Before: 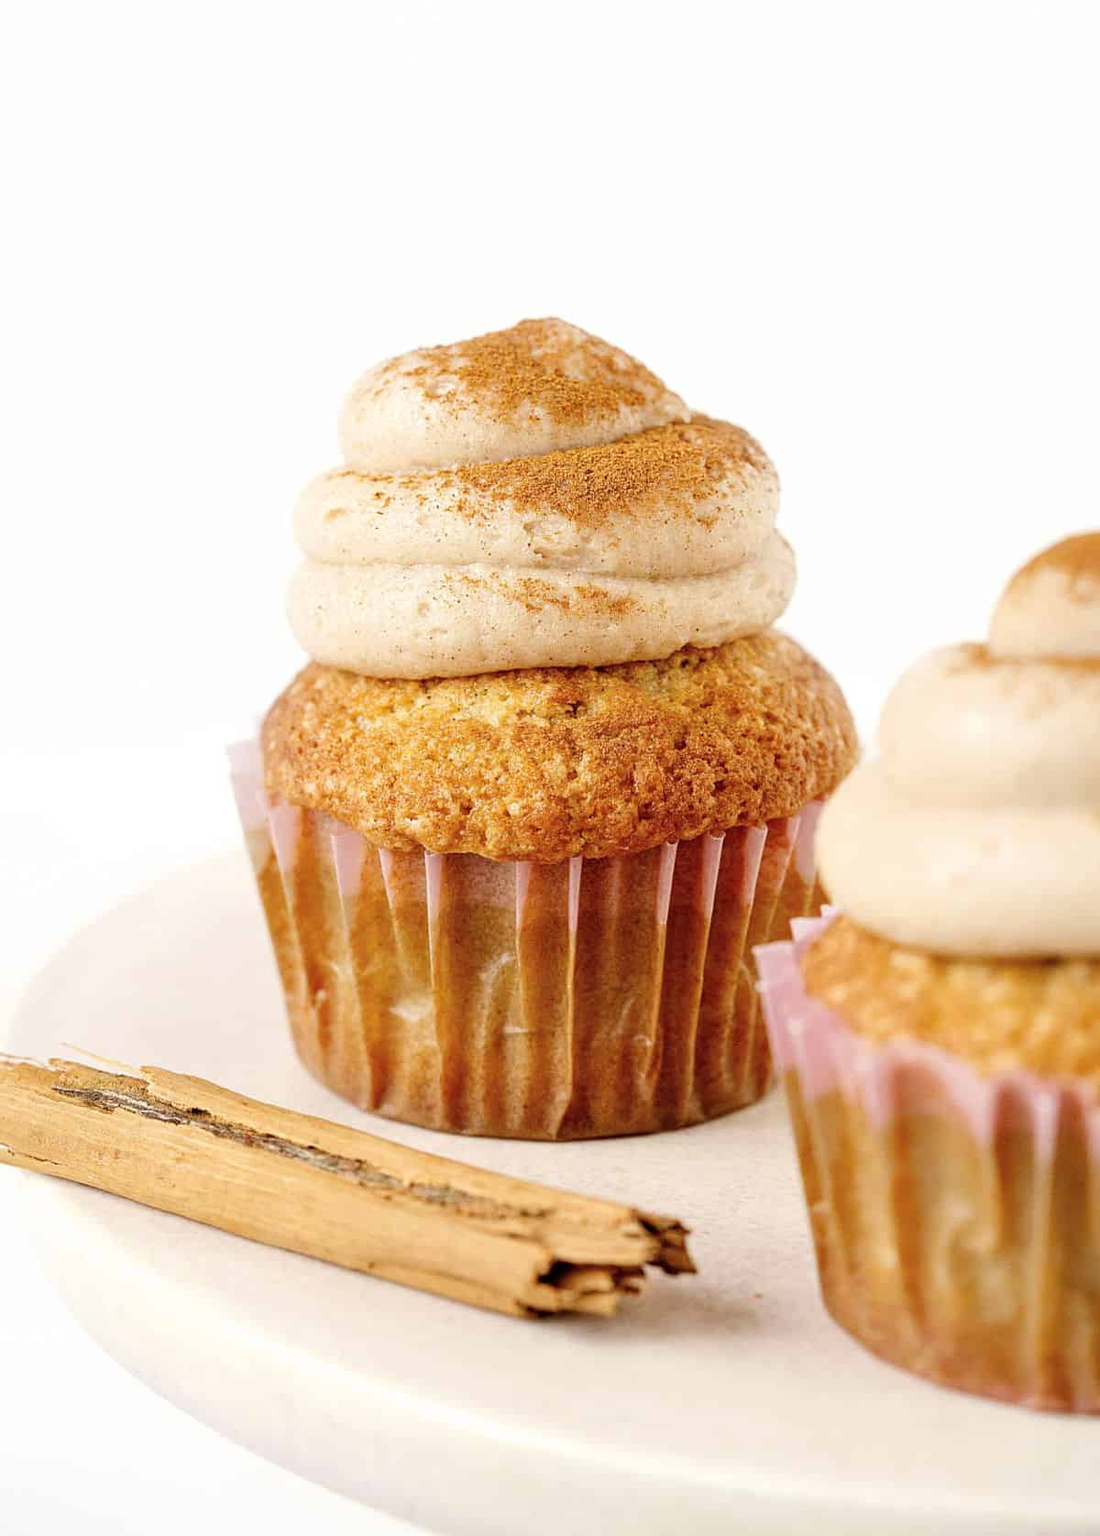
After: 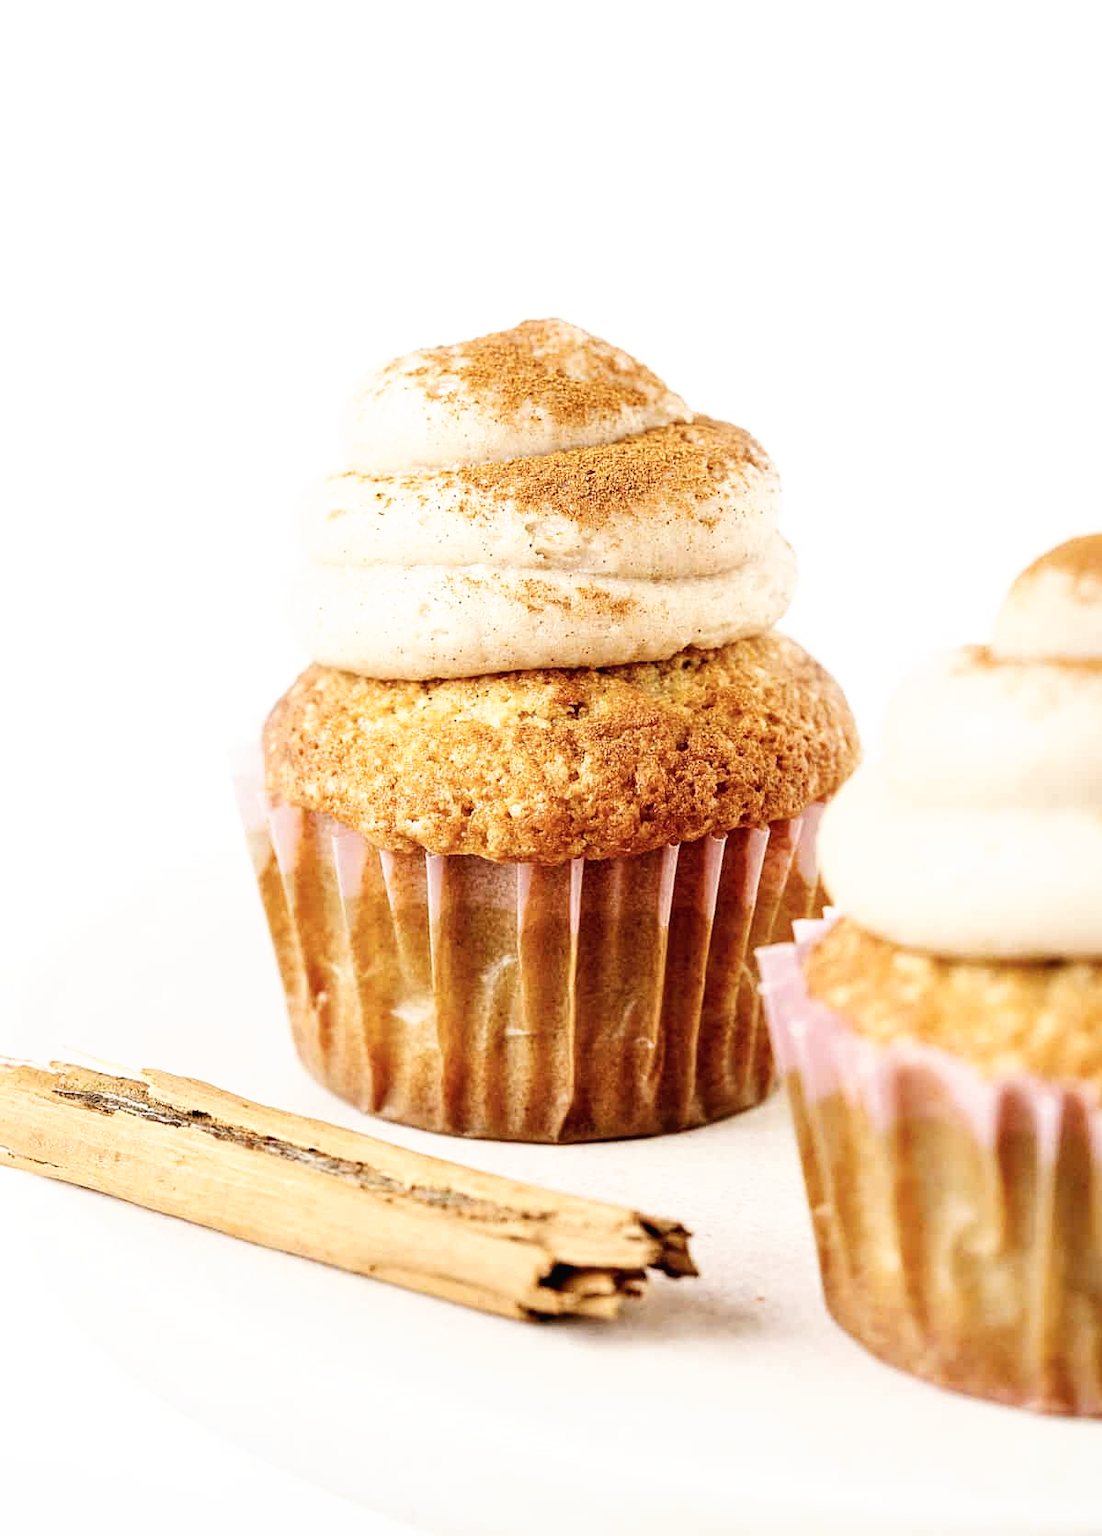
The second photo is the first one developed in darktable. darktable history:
crop: top 0.097%, bottom 0.156%
contrast brightness saturation: contrast 0.06, brightness -0.008, saturation -0.246
tone curve: curves: ch0 [(0, 0) (0.003, 0.016) (0.011, 0.016) (0.025, 0.016) (0.044, 0.017) (0.069, 0.026) (0.1, 0.044) (0.136, 0.074) (0.177, 0.121) (0.224, 0.183) (0.277, 0.248) (0.335, 0.326) (0.399, 0.413) (0.468, 0.511) (0.543, 0.612) (0.623, 0.717) (0.709, 0.818) (0.801, 0.911) (0.898, 0.979) (1, 1)], preserve colors none
